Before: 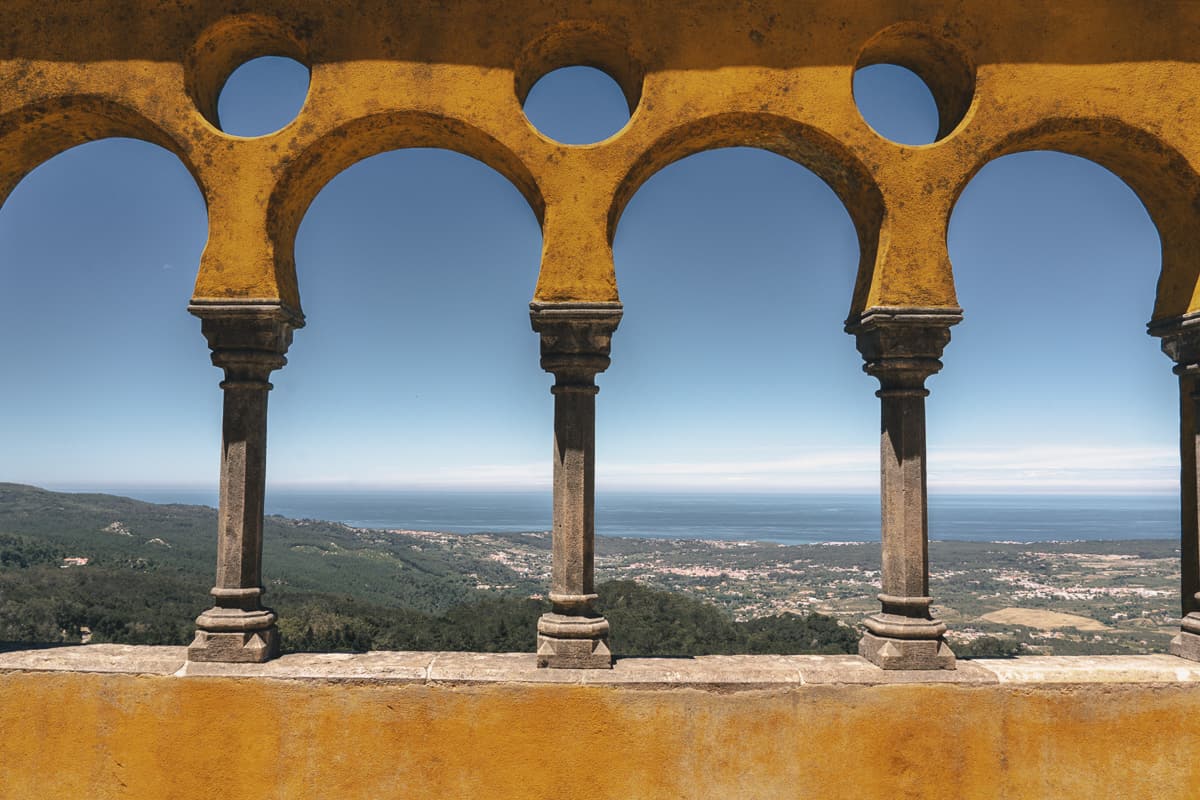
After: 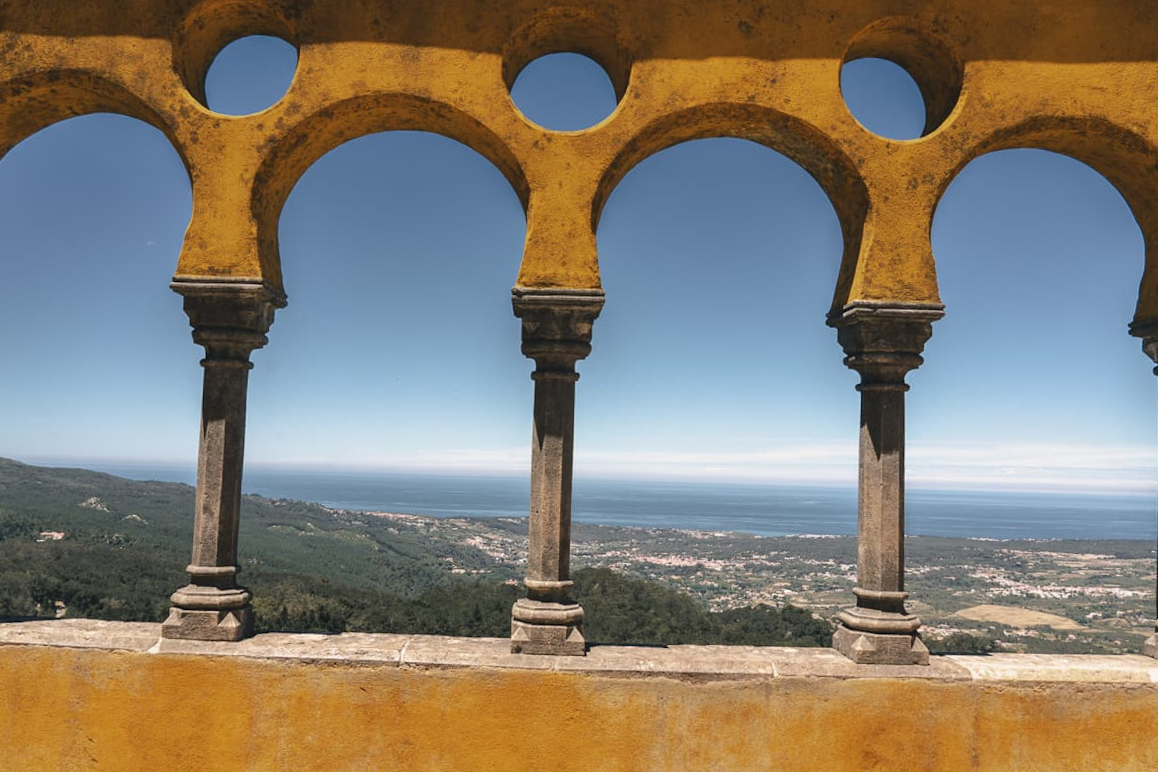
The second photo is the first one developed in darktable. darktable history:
crop and rotate: angle -1.39°
